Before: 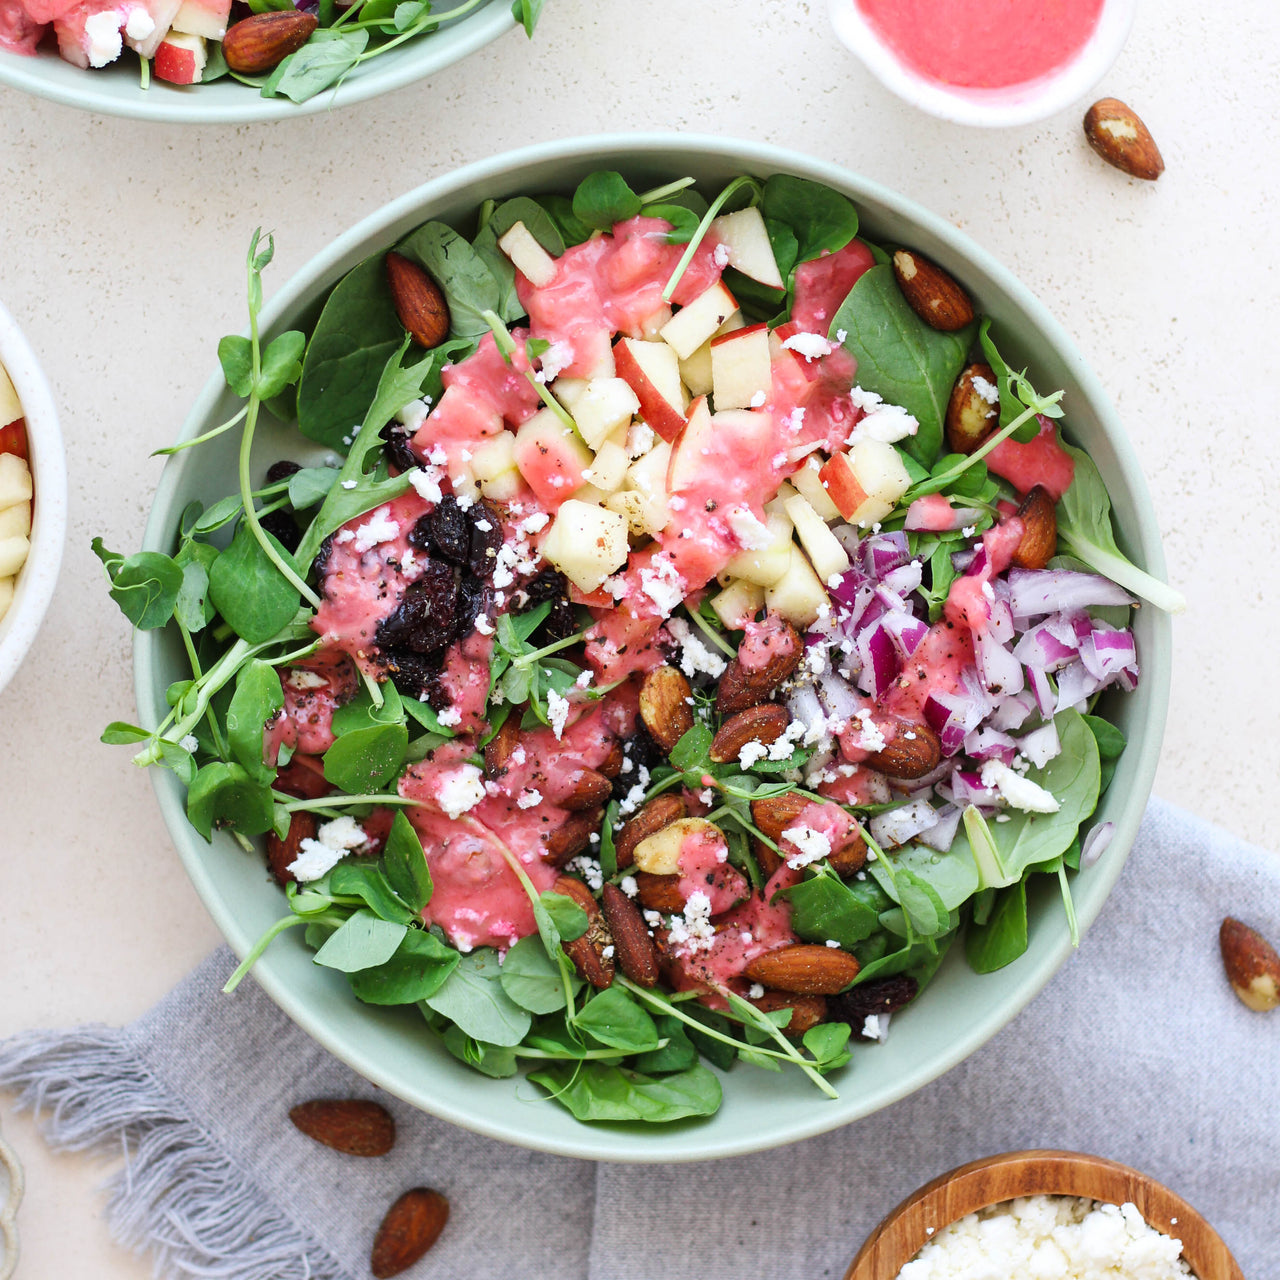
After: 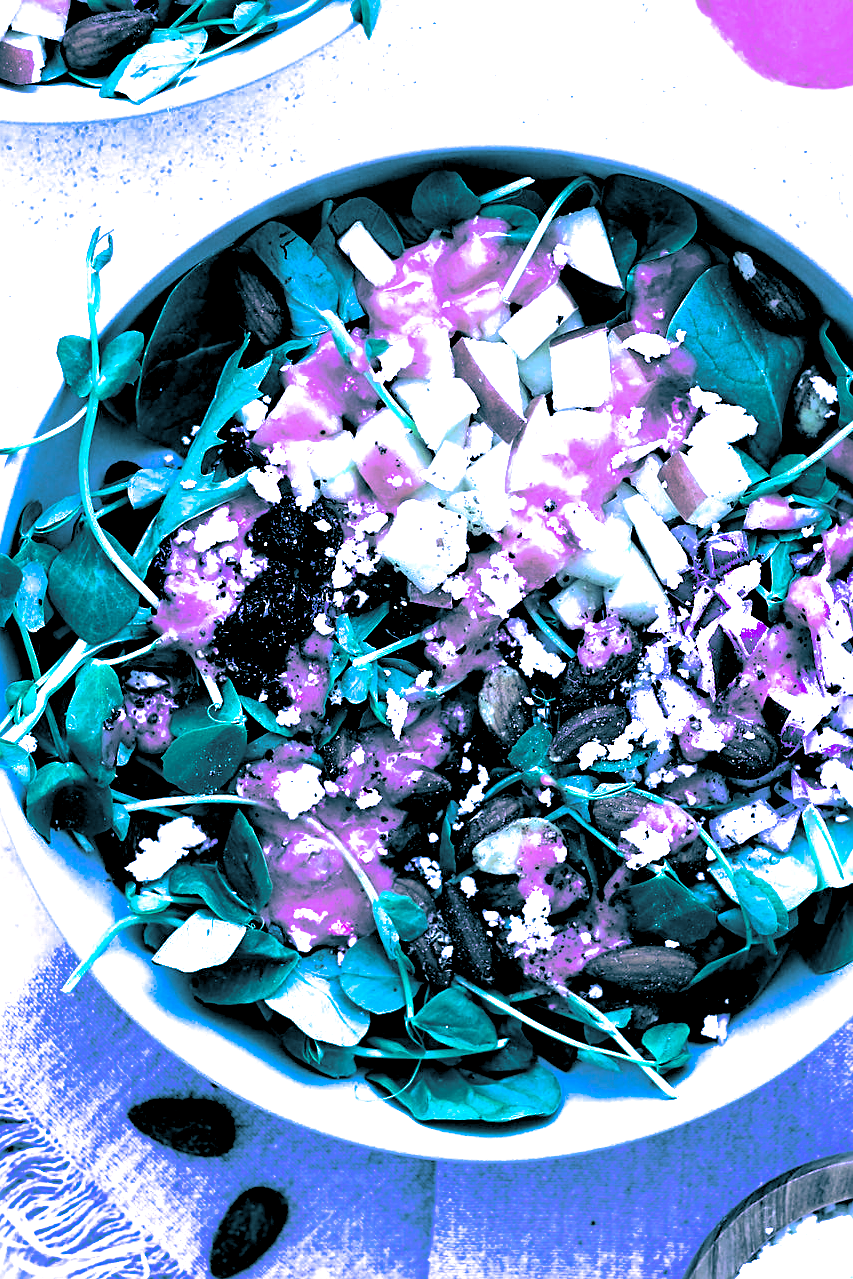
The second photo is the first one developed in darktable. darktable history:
crop and rotate: left 12.648%, right 20.685%
sharpen: on, module defaults
color calibration: output R [0.948, 0.091, -0.04, 0], output G [-0.3, 1.384, -0.085, 0], output B [-0.108, 0.061, 1.08, 0], illuminant as shot in camera, x 0.484, y 0.43, temperature 2405.29 K
split-toning: shadows › hue 212.4°, balance -70
rgb levels: levels [[0.034, 0.472, 0.904], [0, 0.5, 1], [0, 0.5, 1]]
contrast equalizer: octaves 7, y [[0.6 ×6], [0.55 ×6], [0 ×6], [0 ×6], [0 ×6]], mix 0.3
